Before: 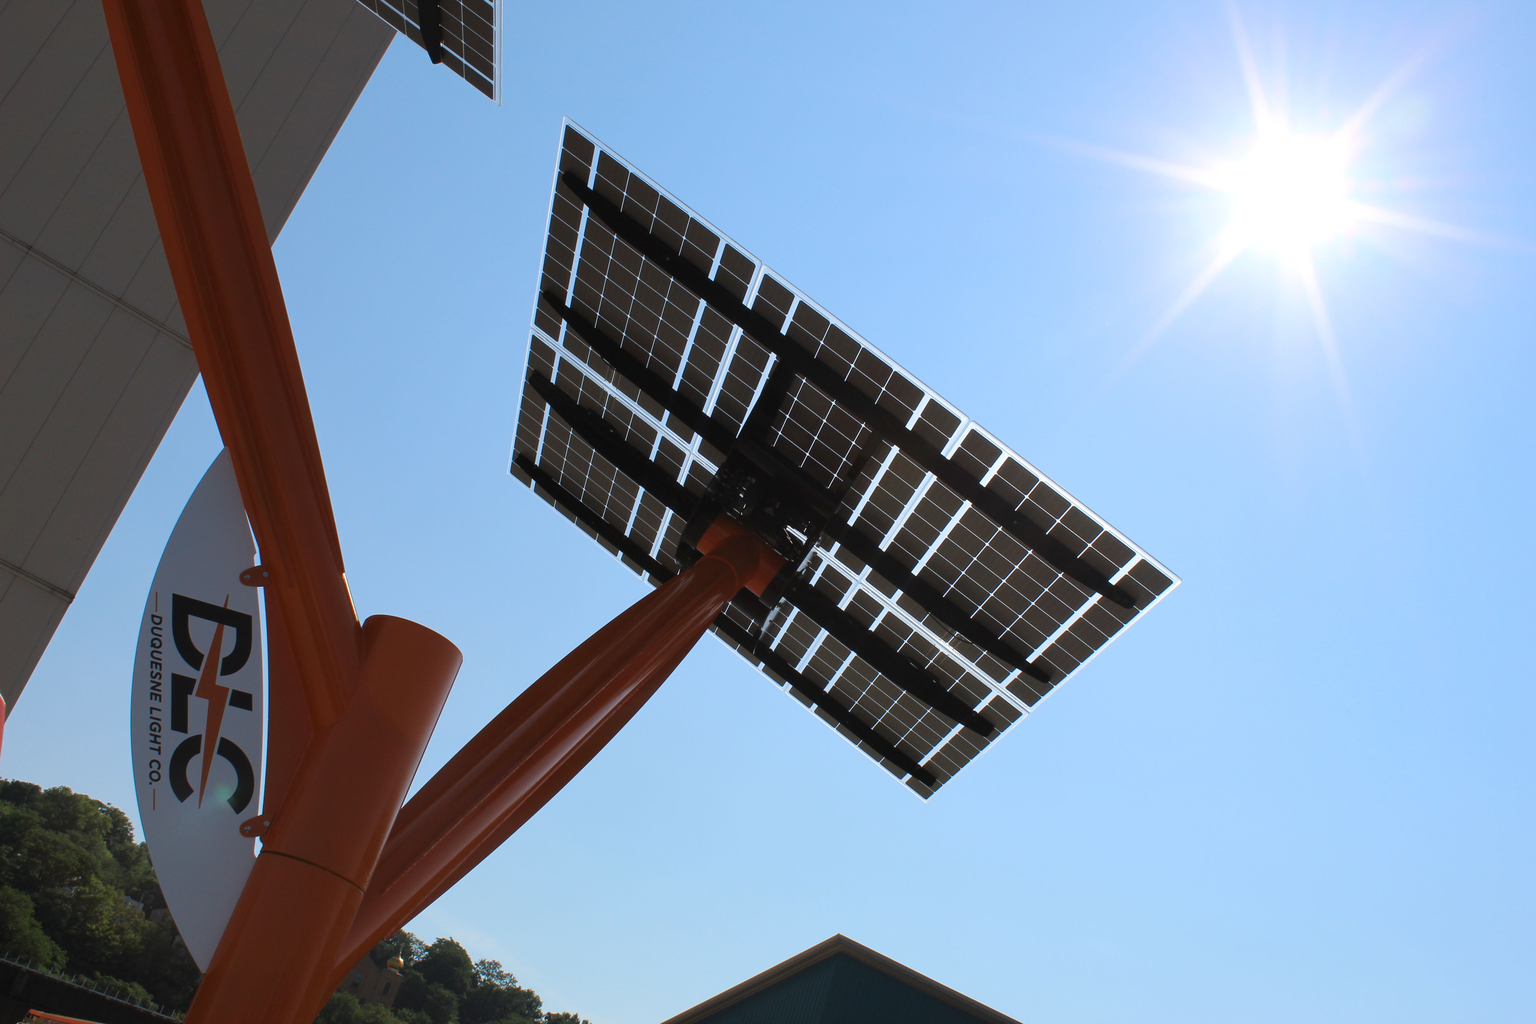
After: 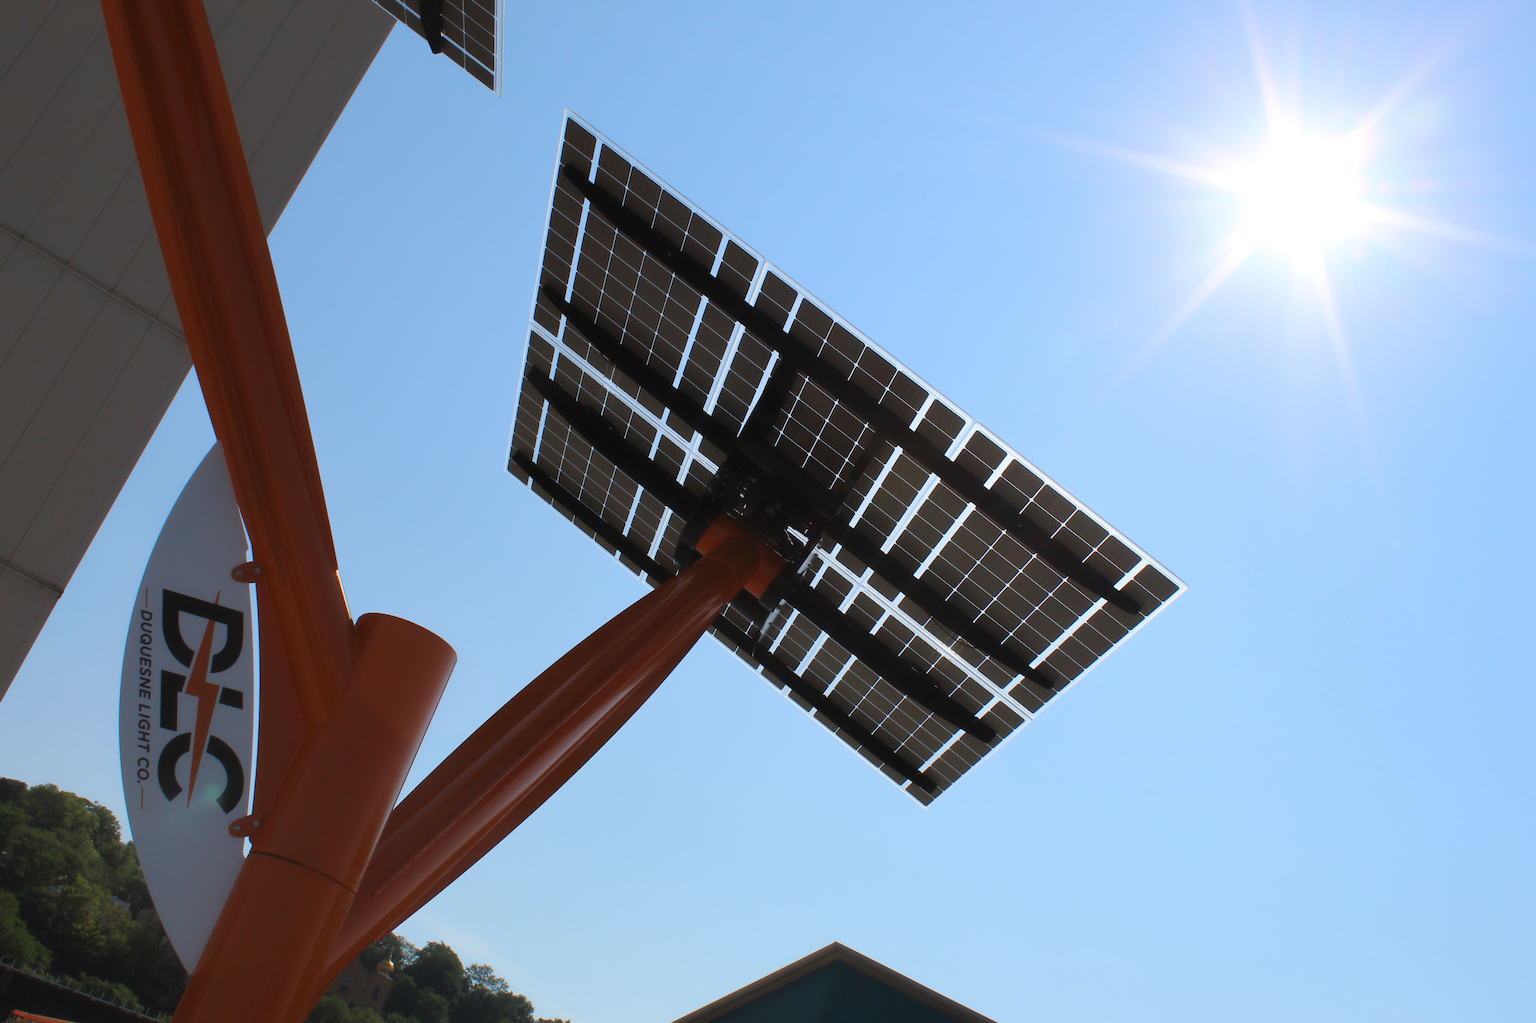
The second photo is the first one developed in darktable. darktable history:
contrast equalizer: y [[0.406, 0.494, 0.589, 0.753, 0.877, 0.999], [0.5 ×6], [0.5 ×6], [0 ×6], [0 ×6]], mix -0.214
crop and rotate: angle -0.599°
